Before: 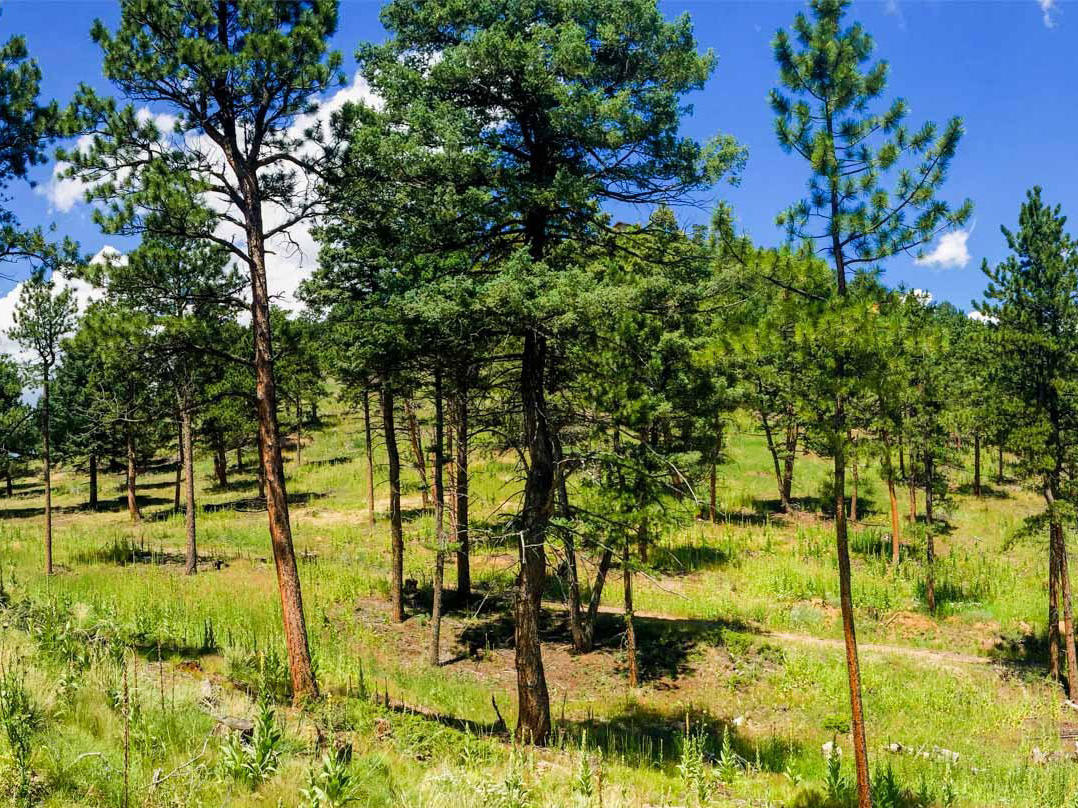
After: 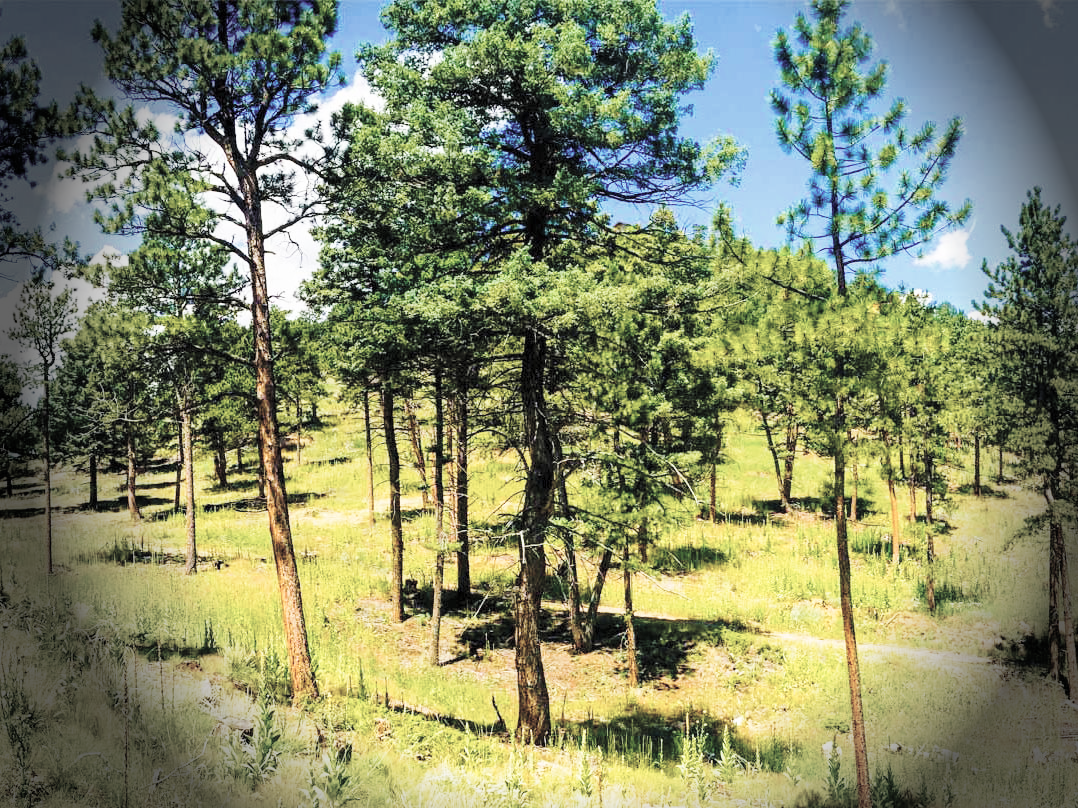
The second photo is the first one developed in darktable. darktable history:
base curve: curves: ch0 [(0, 0) (0.028, 0.03) (0.121, 0.232) (0.46, 0.748) (0.859, 0.968) (1, 1)], preserve colors none
color balance rgb: perceptual saturation grading › global saturation 20%, perceptual saturation grading › highlights -25%, perceptual saturation grading › shadows 25%, global vibrance 50%
vignetting: fall-off start 76.42%, fall-off radius 27.36%, brightness -0.872, center (0.037, -0.09), width/height ratio 0.971
contrast brightness saturation: brightness 0.18, saturation -0.5
